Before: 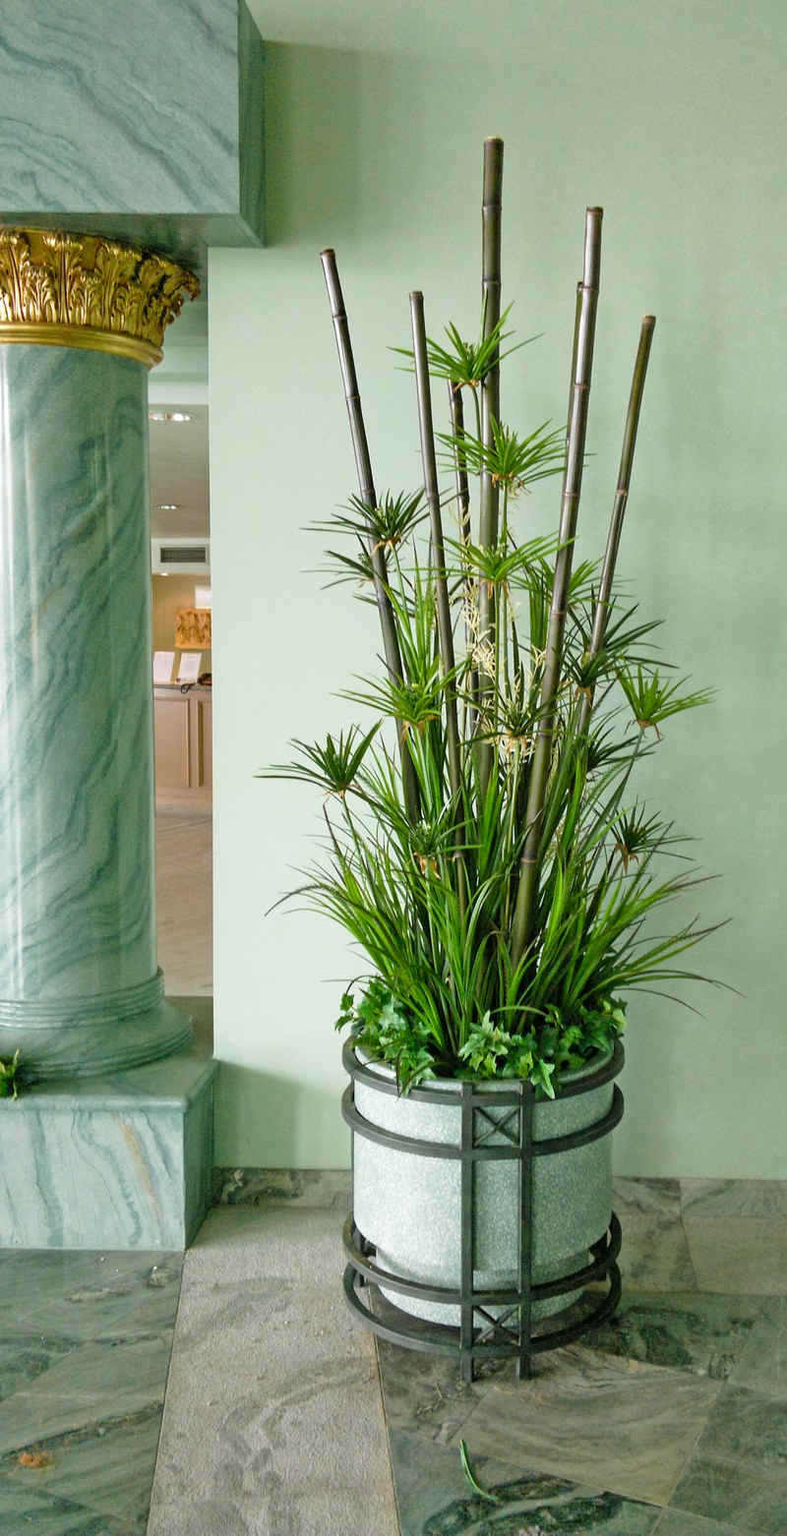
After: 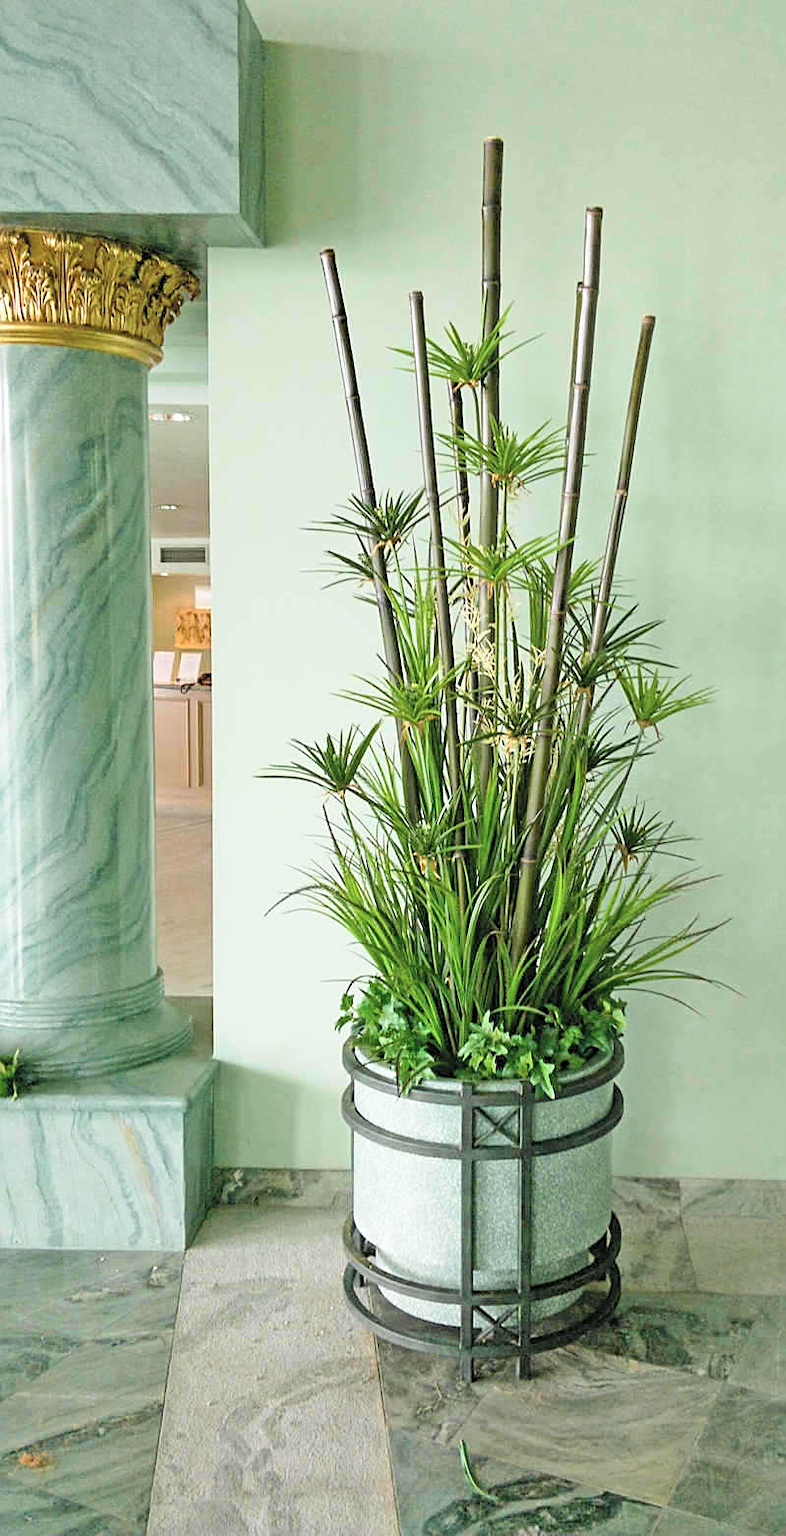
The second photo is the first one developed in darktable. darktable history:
sharpen: on, module defaults
contrast brightness saturation: contrast 0.139, brightness 0.226
